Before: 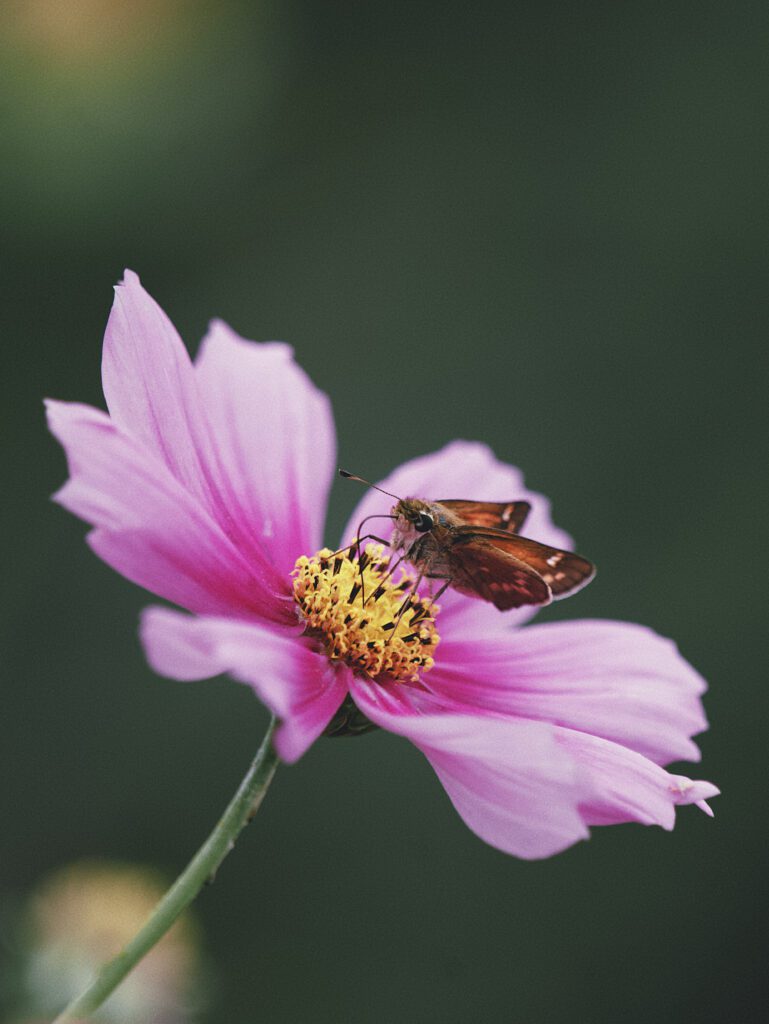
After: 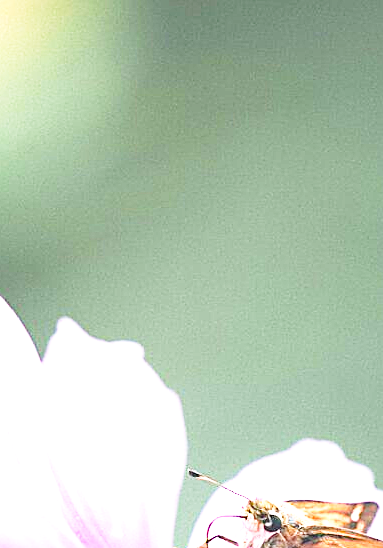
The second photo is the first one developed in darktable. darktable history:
exposure: black level correction 0.001, exposure 1.819 EV, compensate exposure bias true, compensate highlight preservation false
sharpen: on, module defaults
crop: left 19.68%, right 30.499%, bottom 46.458%
base curve: curves: ch0 [(0, 0) (0.028, 0.03) (0.121, 0.232) (0.46, 0.748) (0.859, 0.968) (1, 1)], preserve colors none
tone equalizer: -8 EV -0.741 EV, -7 EV -0.718 EV, -6 EV -0.611 EV, -5 EV -0.372 EV, -3 EV 0.383 EV, -2 EV 0.6 EV, -1 EV 0.689 EV, +0 EV 0.77 EV
